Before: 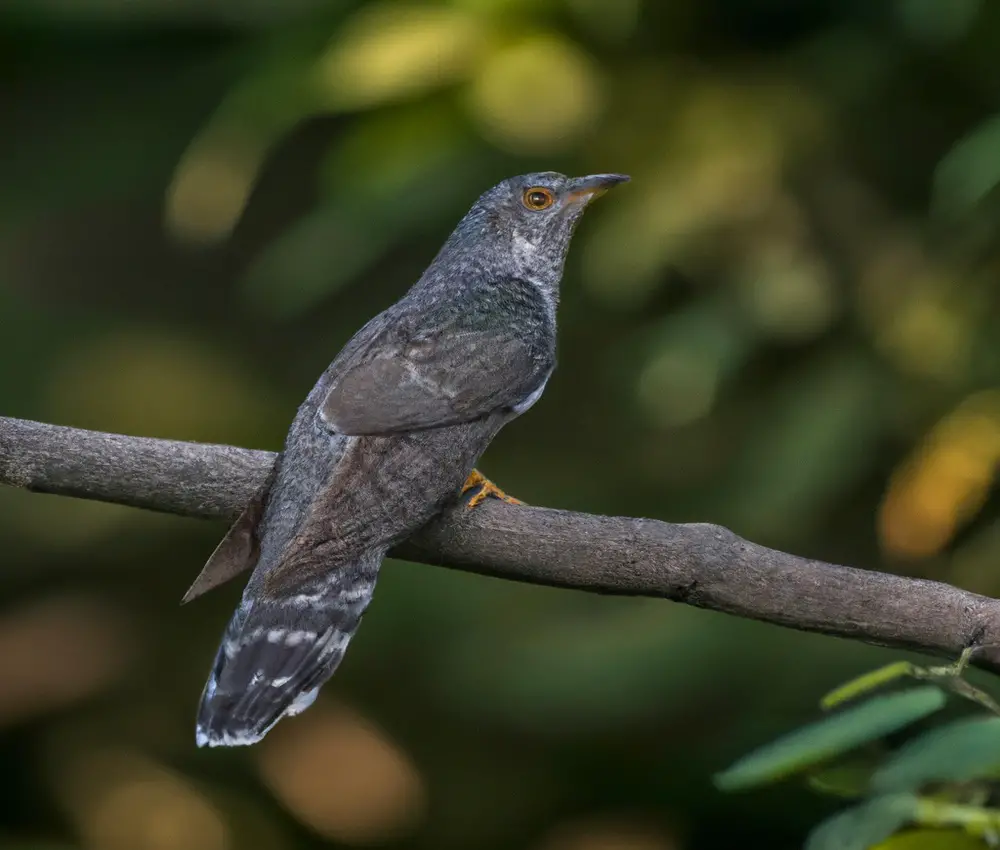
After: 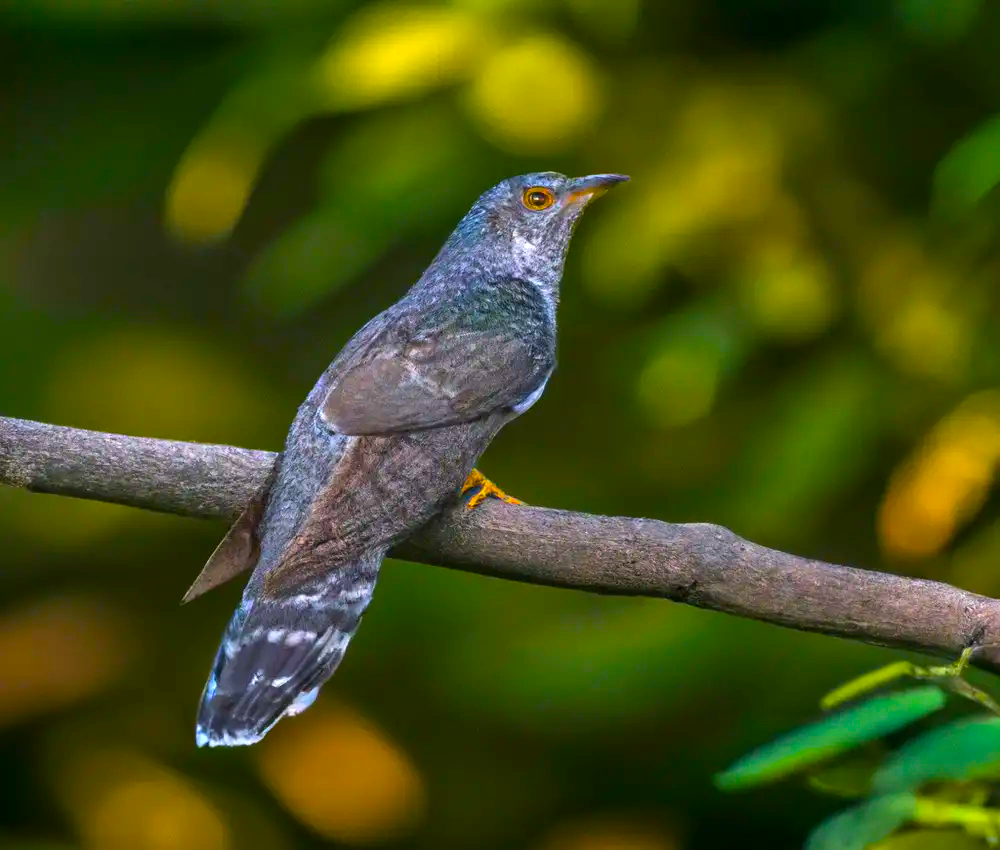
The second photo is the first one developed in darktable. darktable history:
contrast brightness saturation: contrast 0.053
exposure: black level correction 0, exposure 0.693 EV, compensate exposure bias true, compensate highlight preservation false
color balance rgb: shadows lift › luminance -9.11%, highlights gain › chroma 0.207%, highlights gain › hue 332.97°, linear chroma grading › shadows 17.077%, linear chroma grading › highlights 60.743%, linear chroma grading › global chroma 49.992%, perceptual saturation grading › global saturation 3.518%, global vibrance 20%
